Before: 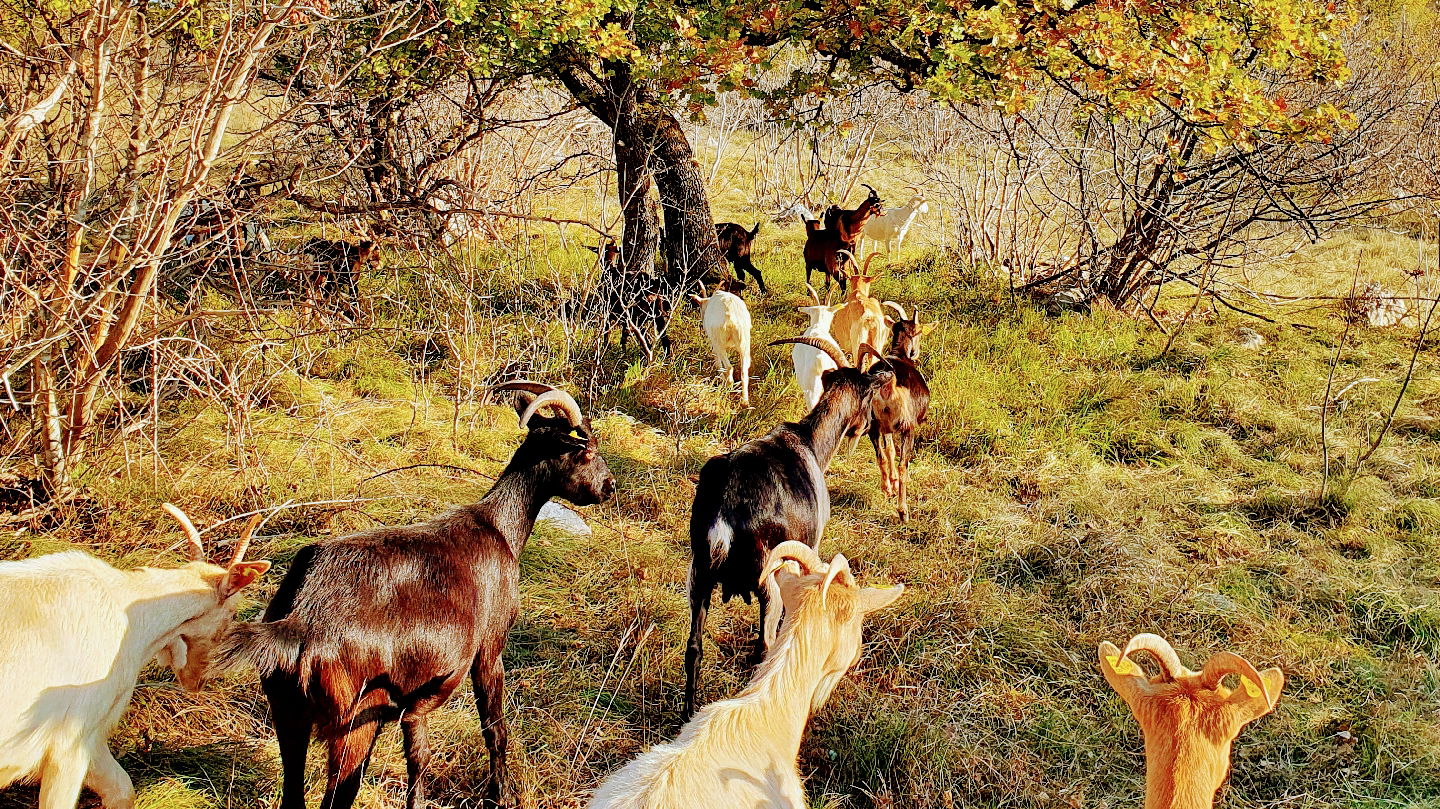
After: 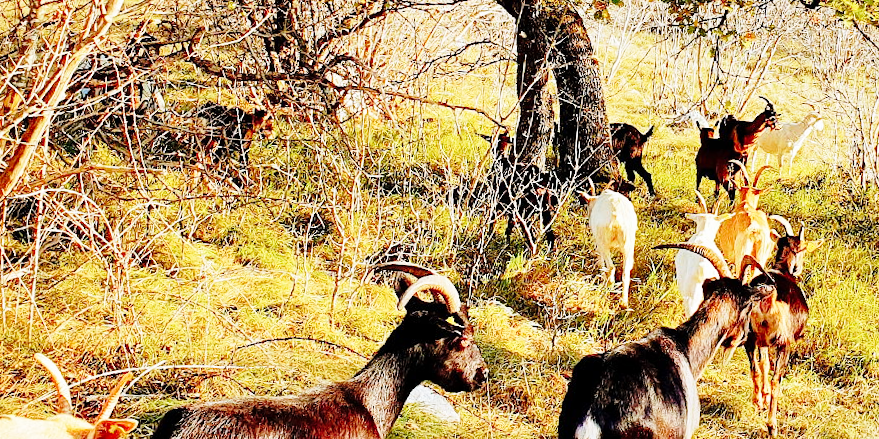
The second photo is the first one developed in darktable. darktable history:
base curve: curves: ch0 [(0, 0) (0.028, 0.03) (0.121, 0.232) (0.46, 0.748) (0.859, 0.968) (1, 1)], preserve colors none
crop and rotate: angle -4.99°, left 2.122%, top 6.945%, right 27.566%, bottom 30.519%
